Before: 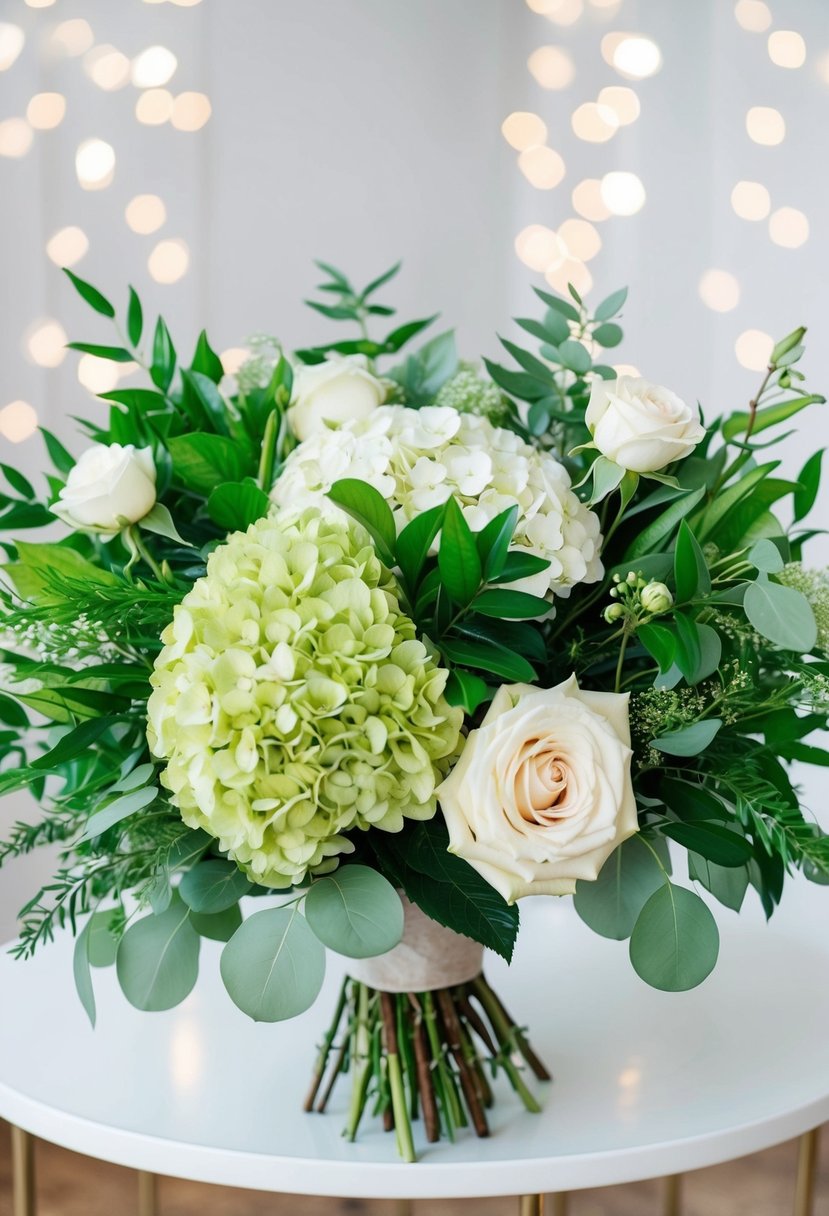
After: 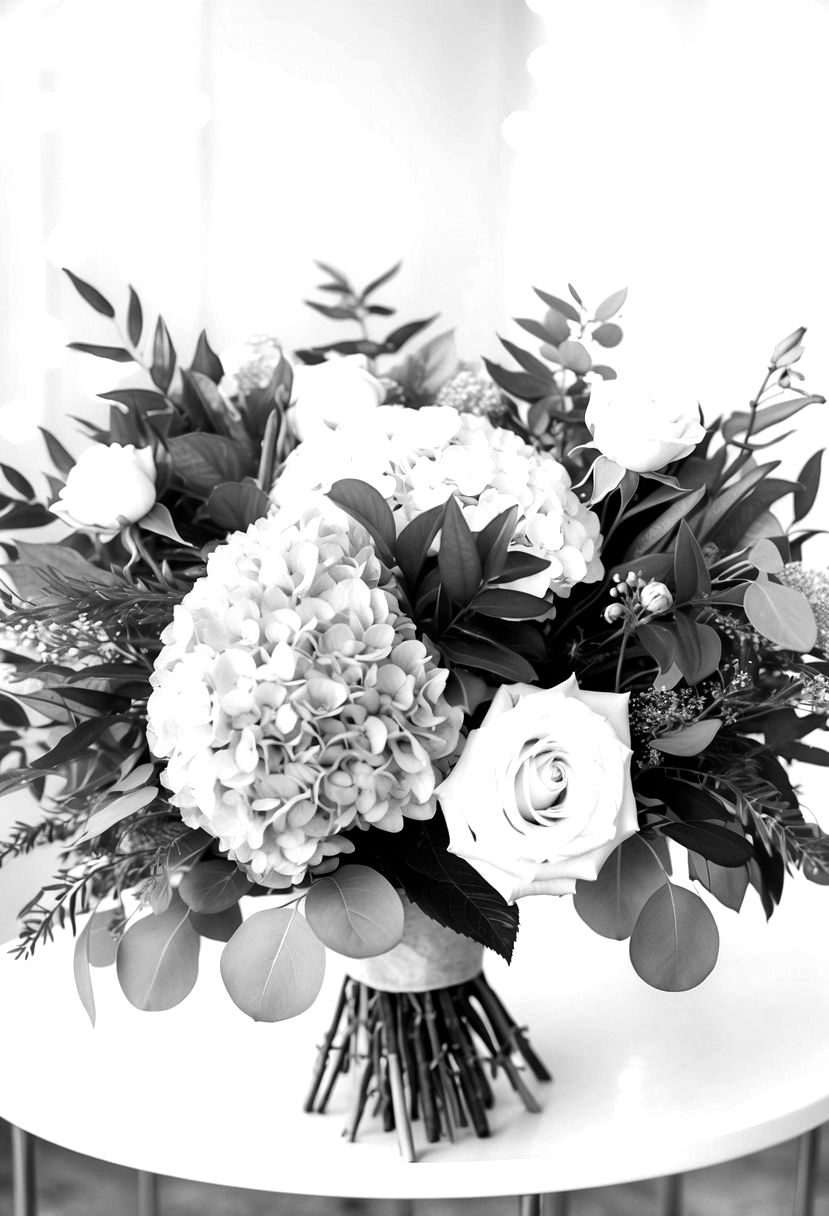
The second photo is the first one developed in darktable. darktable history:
tone curve: curves: ch0 [(0, 0) (0.003, 0.003) (0.011, 0.011) (0.025, 0.025) (0.044, 0.045) (0.069, 0.07) (0.1, 0.1) (0.136, 0.137) (0.177, 0.179) (0.224, 0.226) (0.277, 0.279) (0.335, 0.338) (0.399, 0.402) (0.468, 0.472) (0.543, 0.547) (0.623, 0.628) (0.709, 0.715) (0.801, 0.807) (0.898, 0.902) (1, 1)], preserve colors none
color balance rgb: shadows lift › luminance -7.7%, shadows lift › chroma 2.13%, shadows lift › hue 165.27°, power › luminance -7.77%, power › chroma 1.1%, power › hue 215.88°, highlights gain › luminance 15.15%, highlights gain › chroma 7%, highlights gain › hue 125.57°, global offset › luminance -0.33%, global offset › chroma 0.11%, global offset › hue 165.27°, perceptual saturation grading › global saturation 24.42%, perceptual saturation grading › highlights -24.42%, perceptual saturation grading › mid-tones 24.42%, perceptual saturation grading › shadows 40%, perceptual brilliance grading › global brilliance -5%, perceptual brilliance grading › highlights 24.42%, perceptual brilliance grading › mid-tones 7%, perceptual brilliance grading › shadows -5%
exposure: compensate highlight preservation false
monochrome: size 1
